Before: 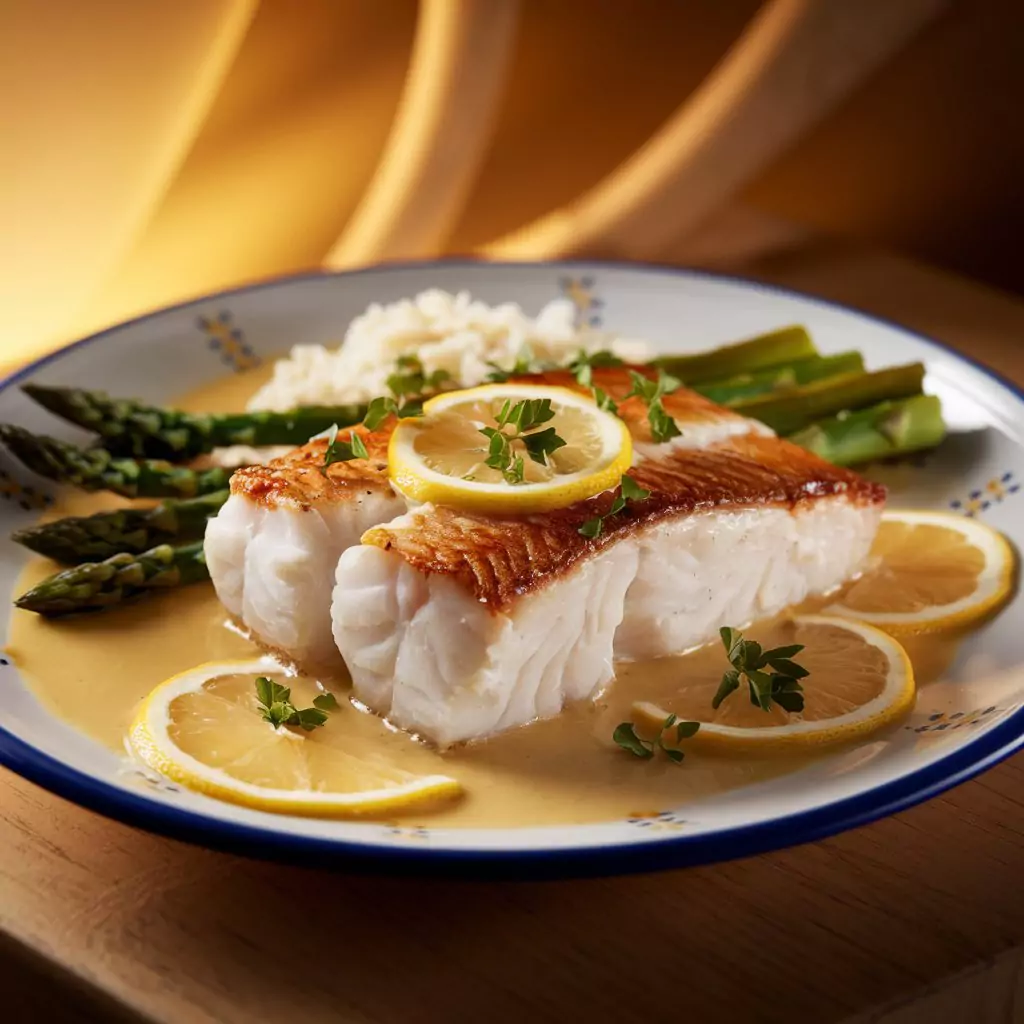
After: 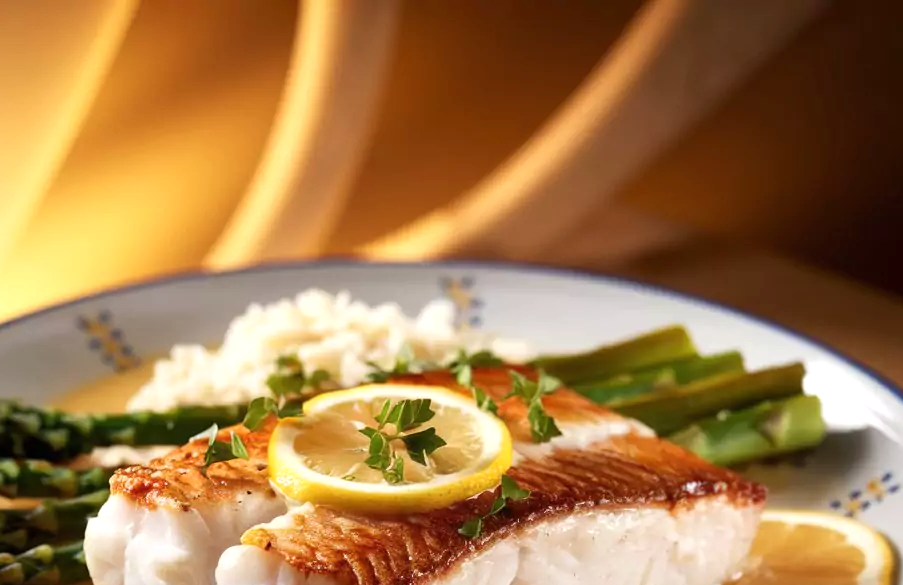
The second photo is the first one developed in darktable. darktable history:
exposure: black level correction 0, exposure 0.3 EV, compensate highlight preservation false
crop and rotate: left 11.812%, bottom 42.776%
shadows and highlights: shadows -10, white point adjustment 1.5, highlights 10
